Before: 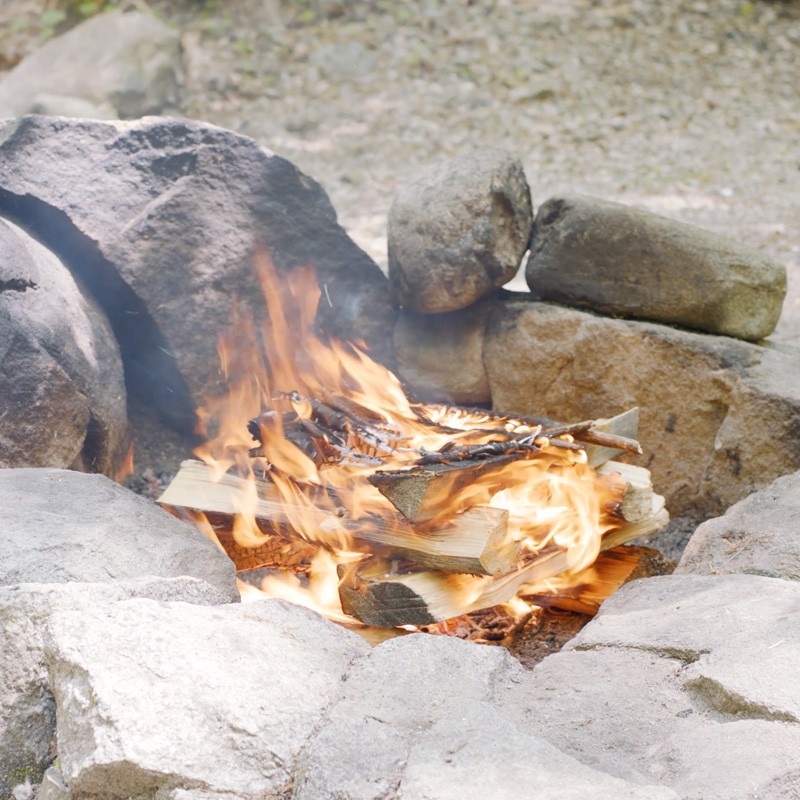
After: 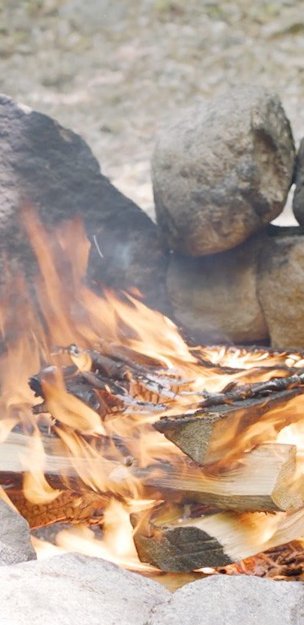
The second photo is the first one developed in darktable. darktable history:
crop and rotate: left 29.476%, top 10.214%, right 35.32%, bottom 17.333%
rotate and perspective: rotation -4.86°, automatic cropping off
